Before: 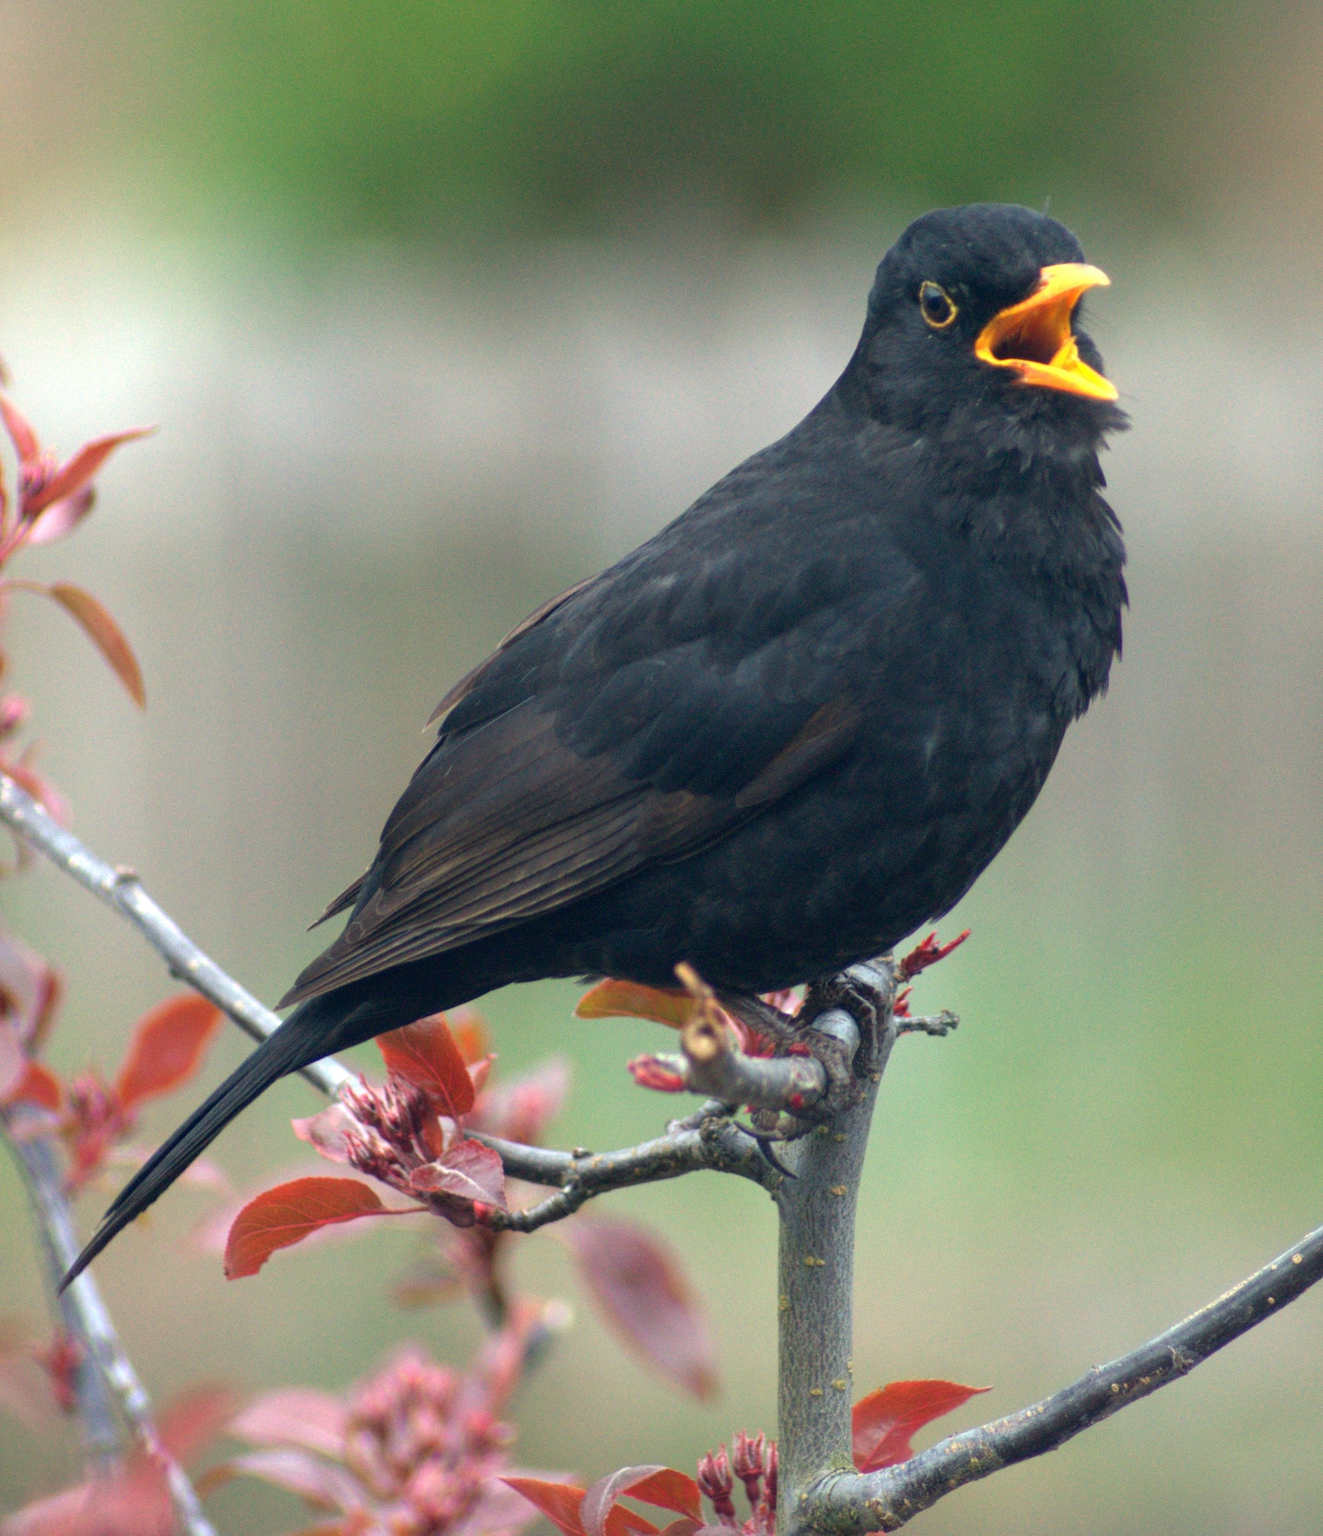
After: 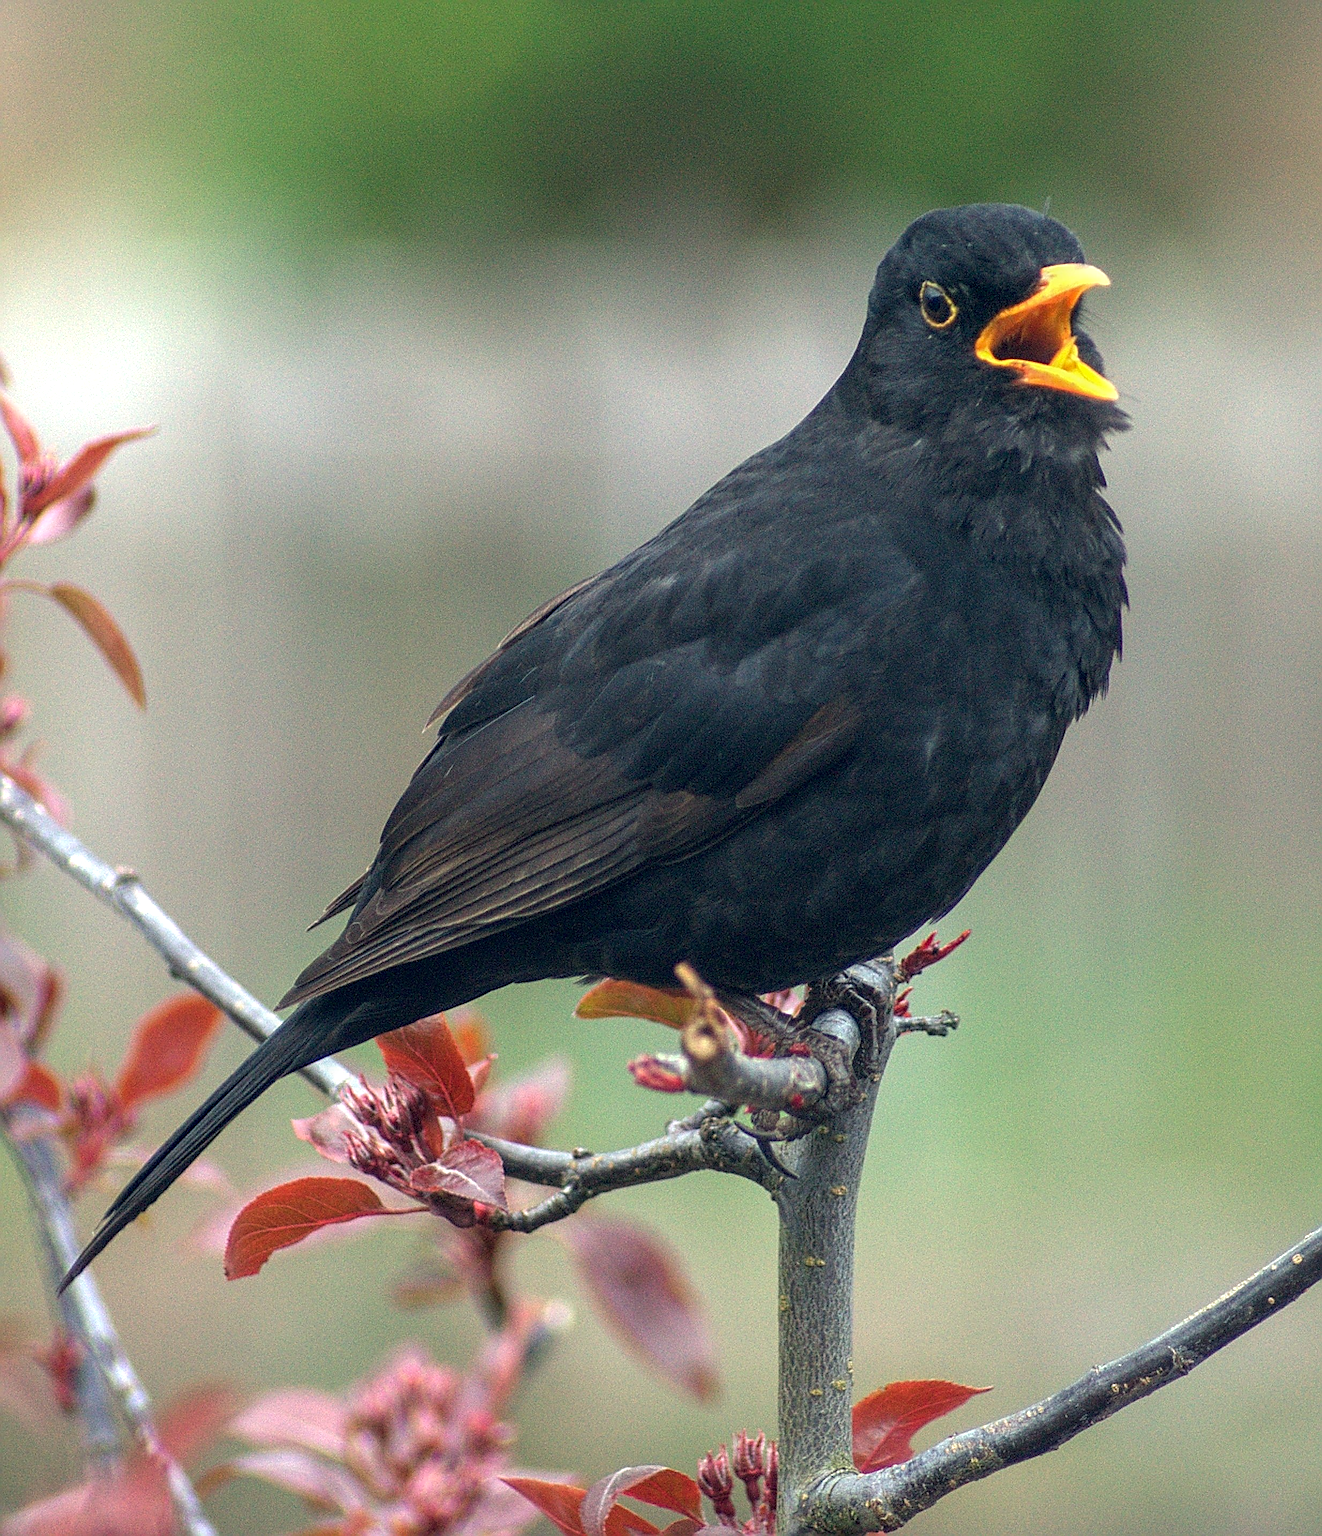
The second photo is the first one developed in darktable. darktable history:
sharpen: amount 1.989
local contrast: on, module defaults
